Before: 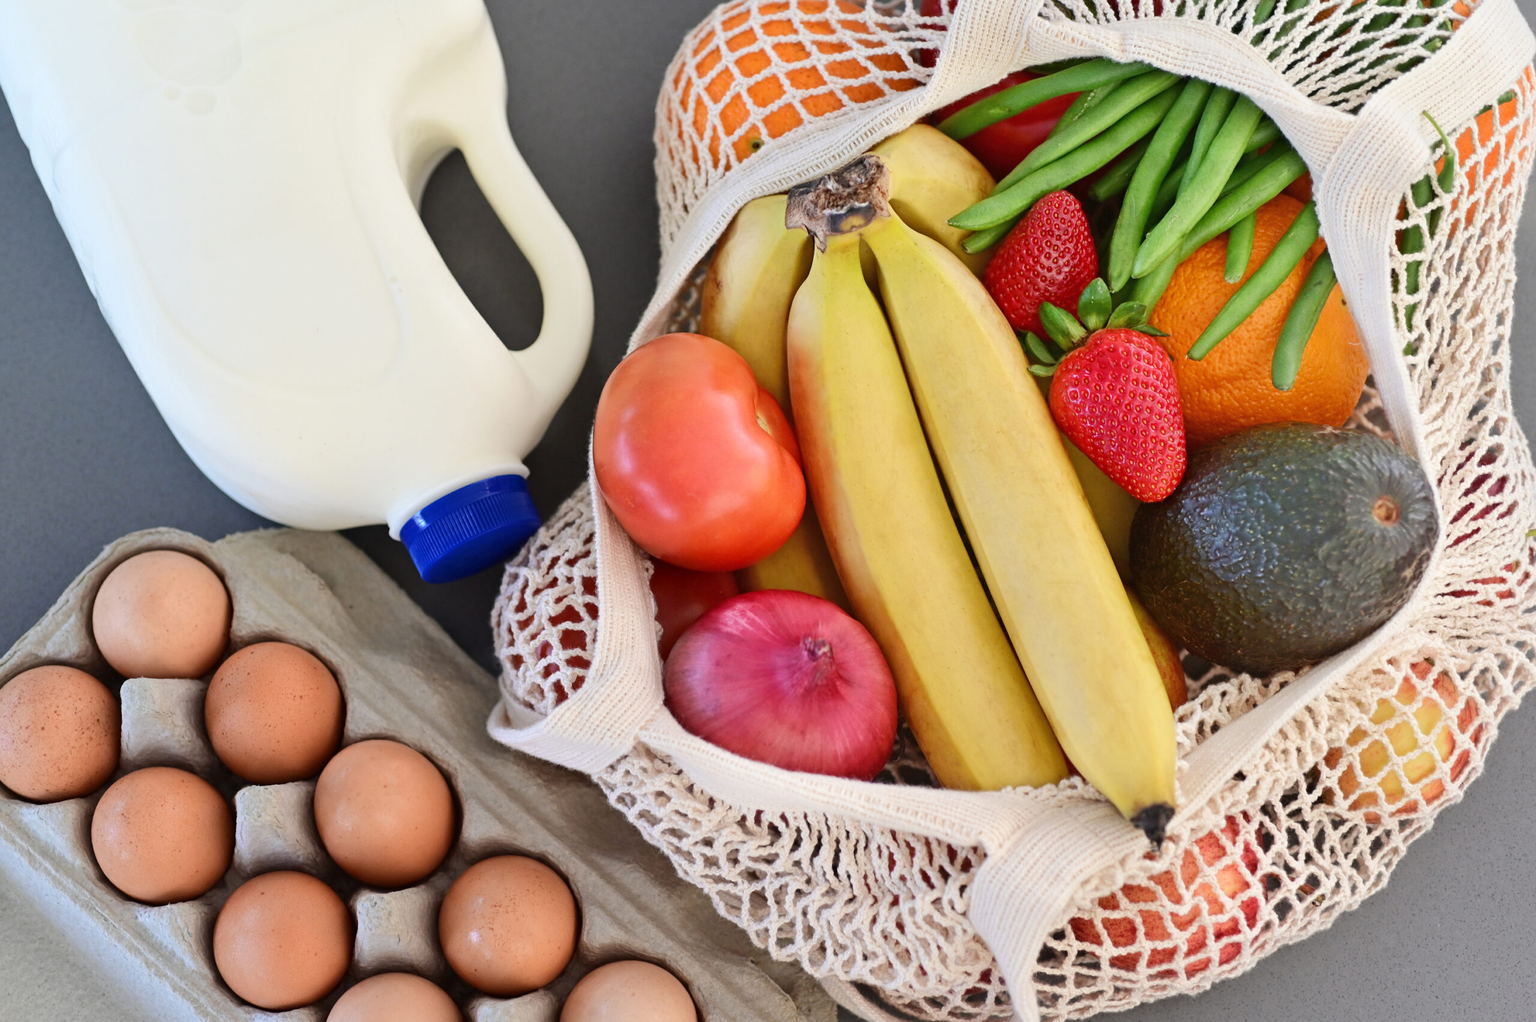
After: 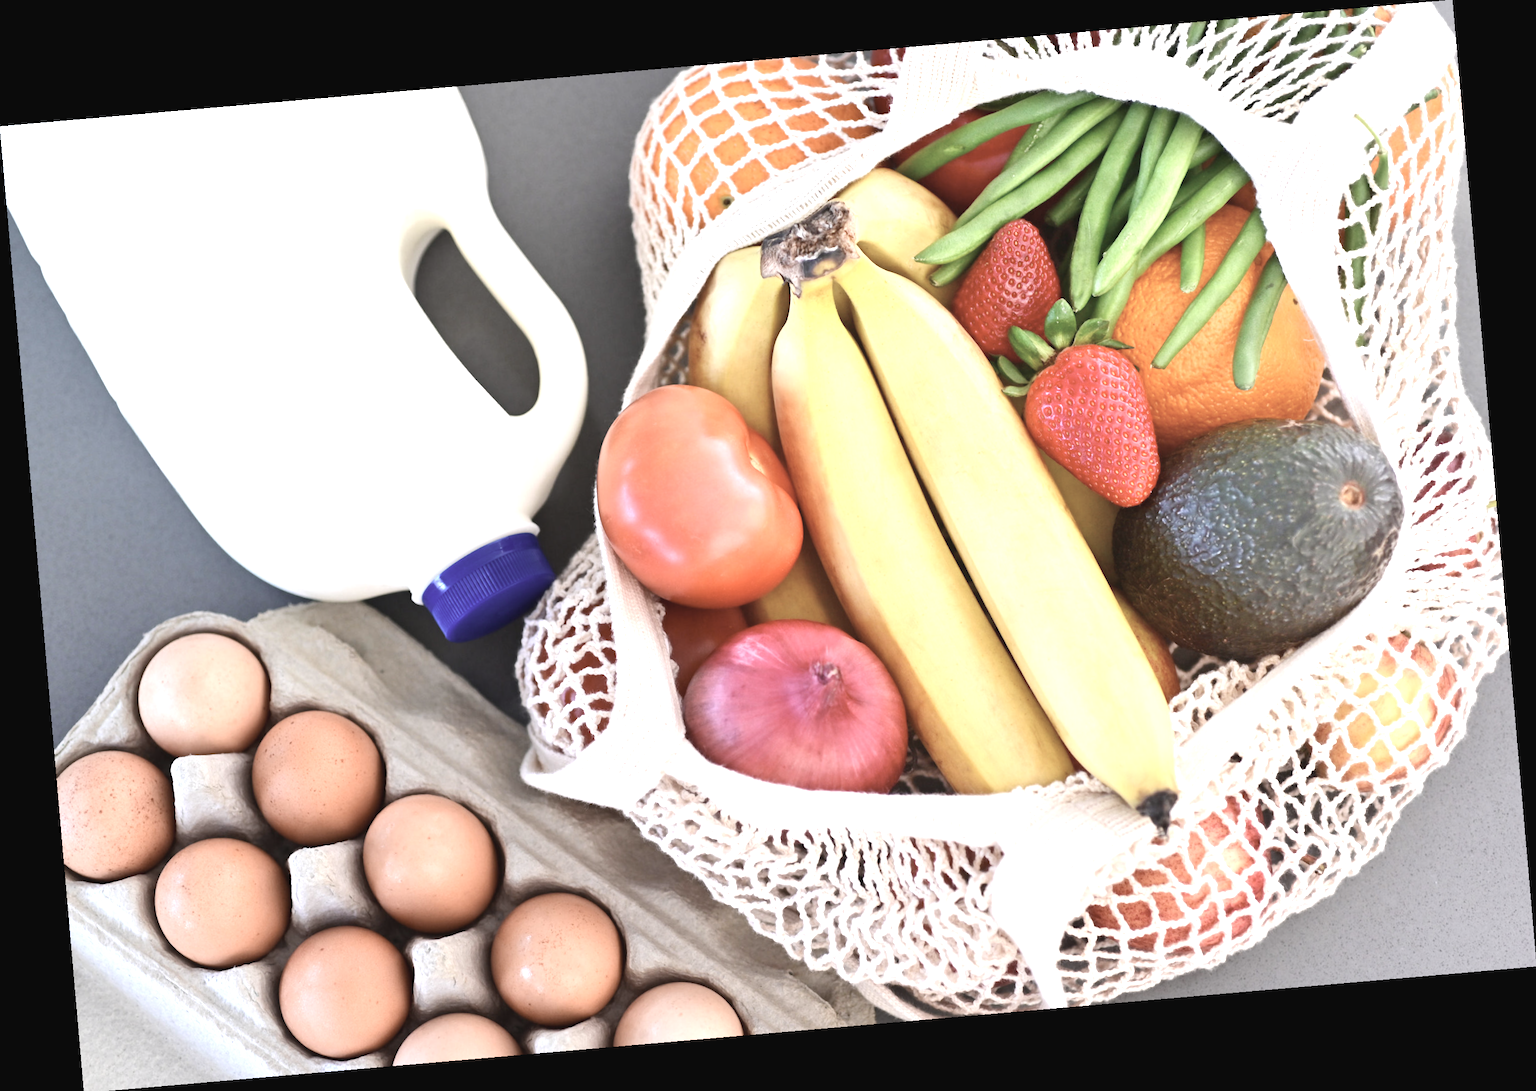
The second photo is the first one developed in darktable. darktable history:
contrast equalizer: y [[0.5 ×4, 0.467, 0.376], [0.5 ×6], [0.5 ×6], [0 ×6], [0 ×6]]
rotate and perspective: rotation -4.98°, automatic cropping off
contrast brightness saturation: contrast -0.05, saturation -0.41
white balance: red 1.009, blue 1.027
exposure: black level correction 0, exposure 1.379 EV, compensate exposure bias true, compensate highlight preservation false
